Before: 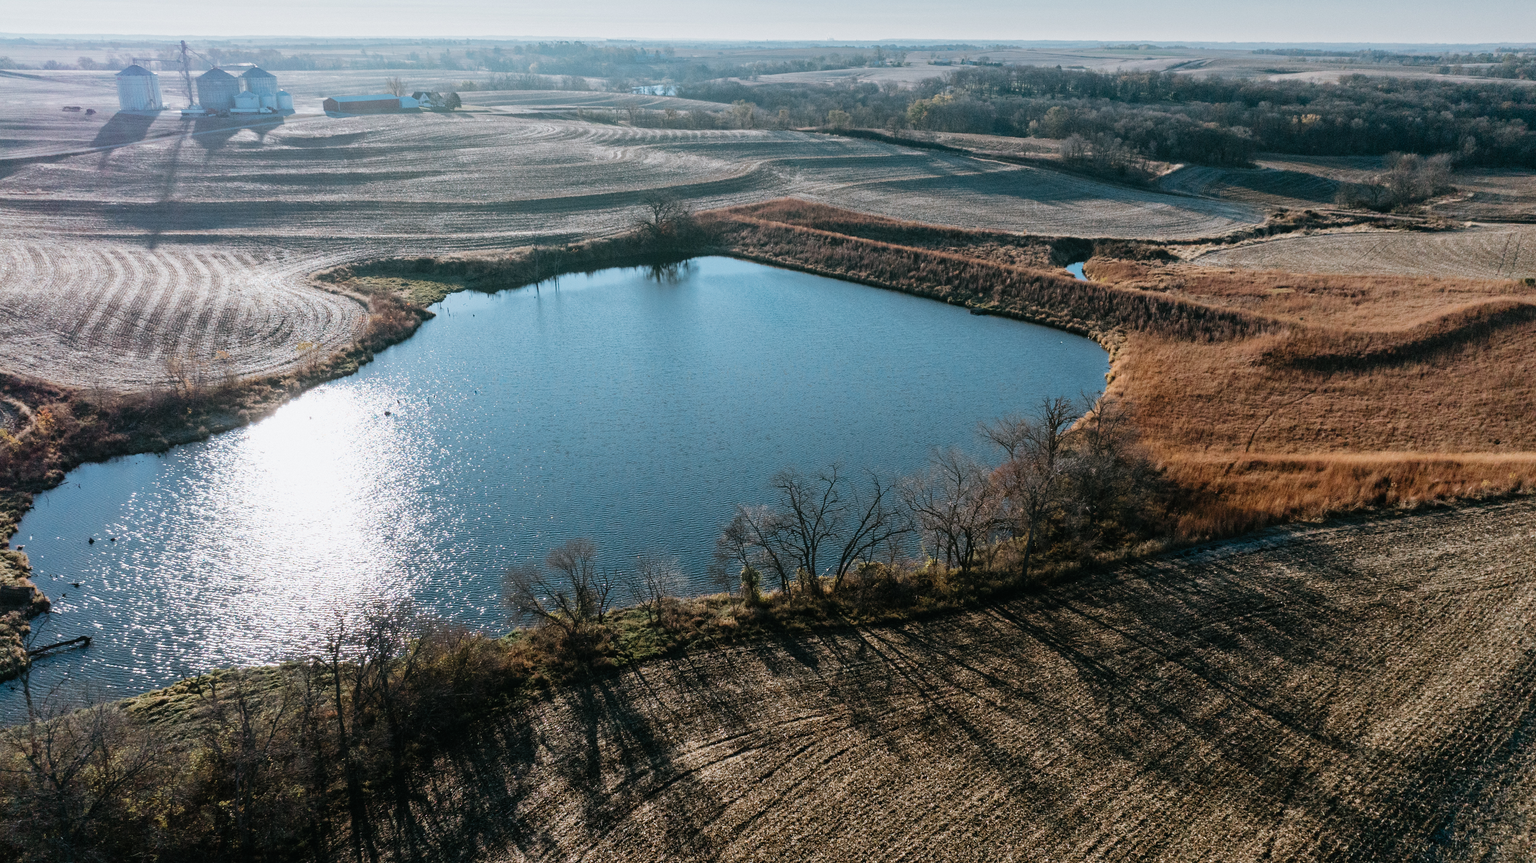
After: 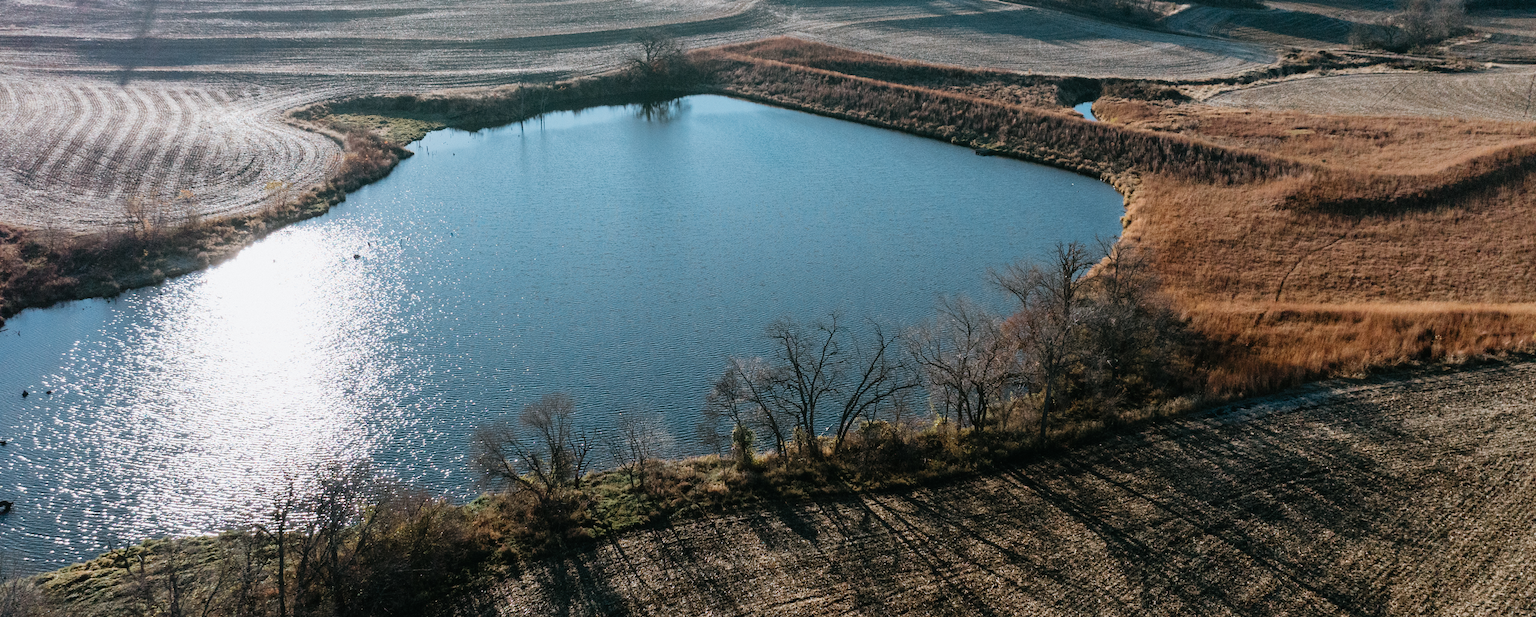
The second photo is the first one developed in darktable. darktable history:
crop: top 16.727%, bottom 16.727%
rotate and perspective: rotation 0.215°, lens shift (vertical) -0.139, crop left 0.069, crop right 0.939, crop top 0.002, crop bottom 0.996
